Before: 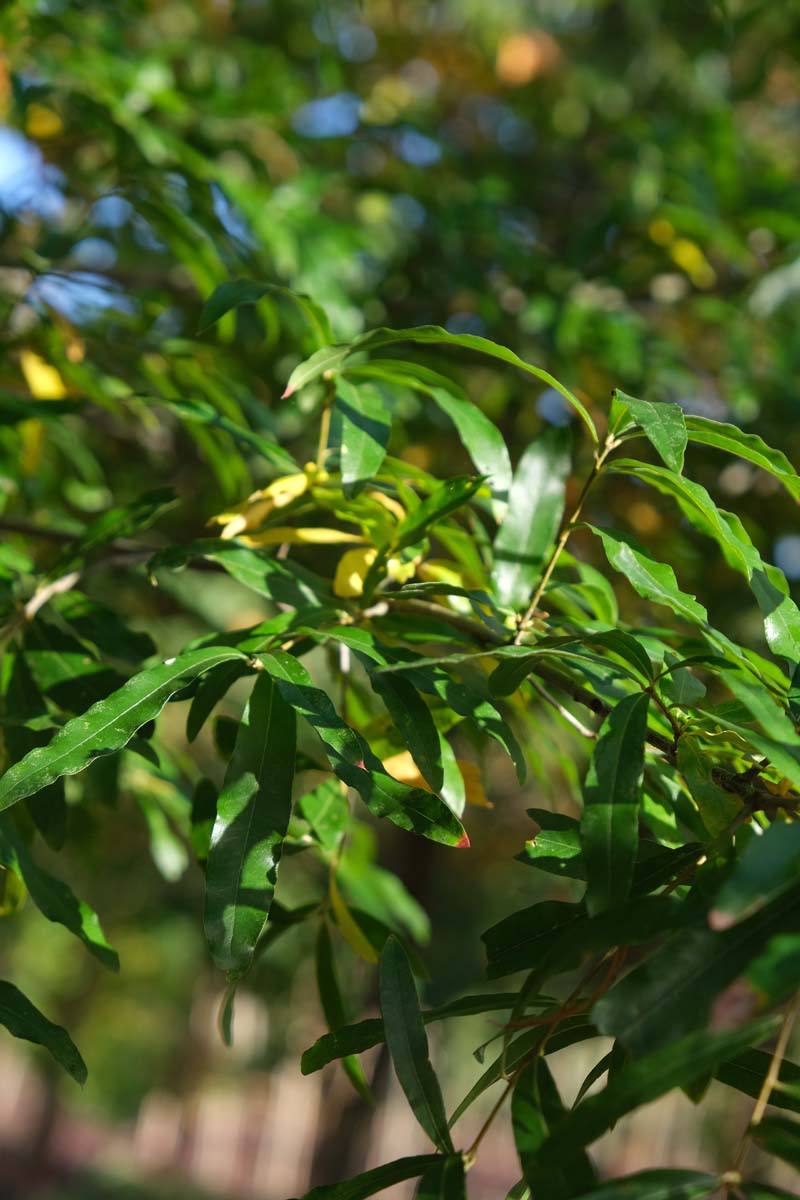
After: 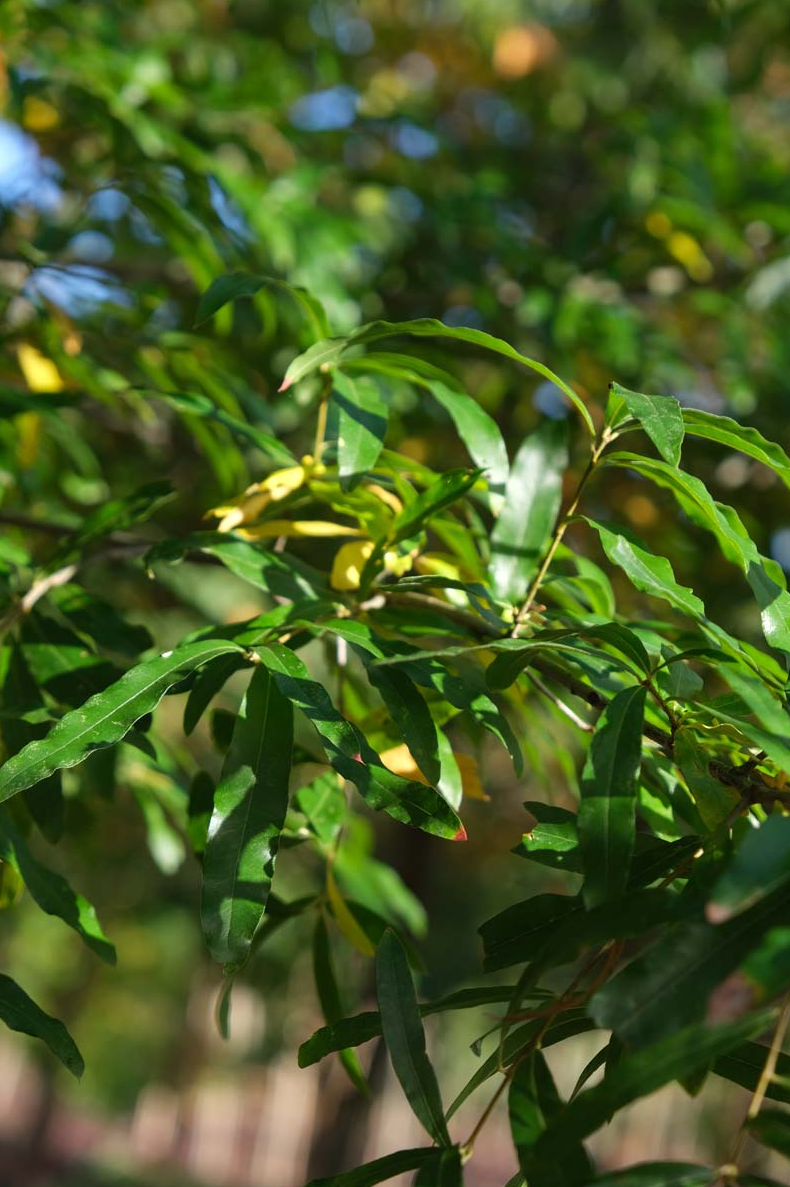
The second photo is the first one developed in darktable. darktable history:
crop: left 0.451%, top 0.587%, right 0.194%, bottom 0.425%
